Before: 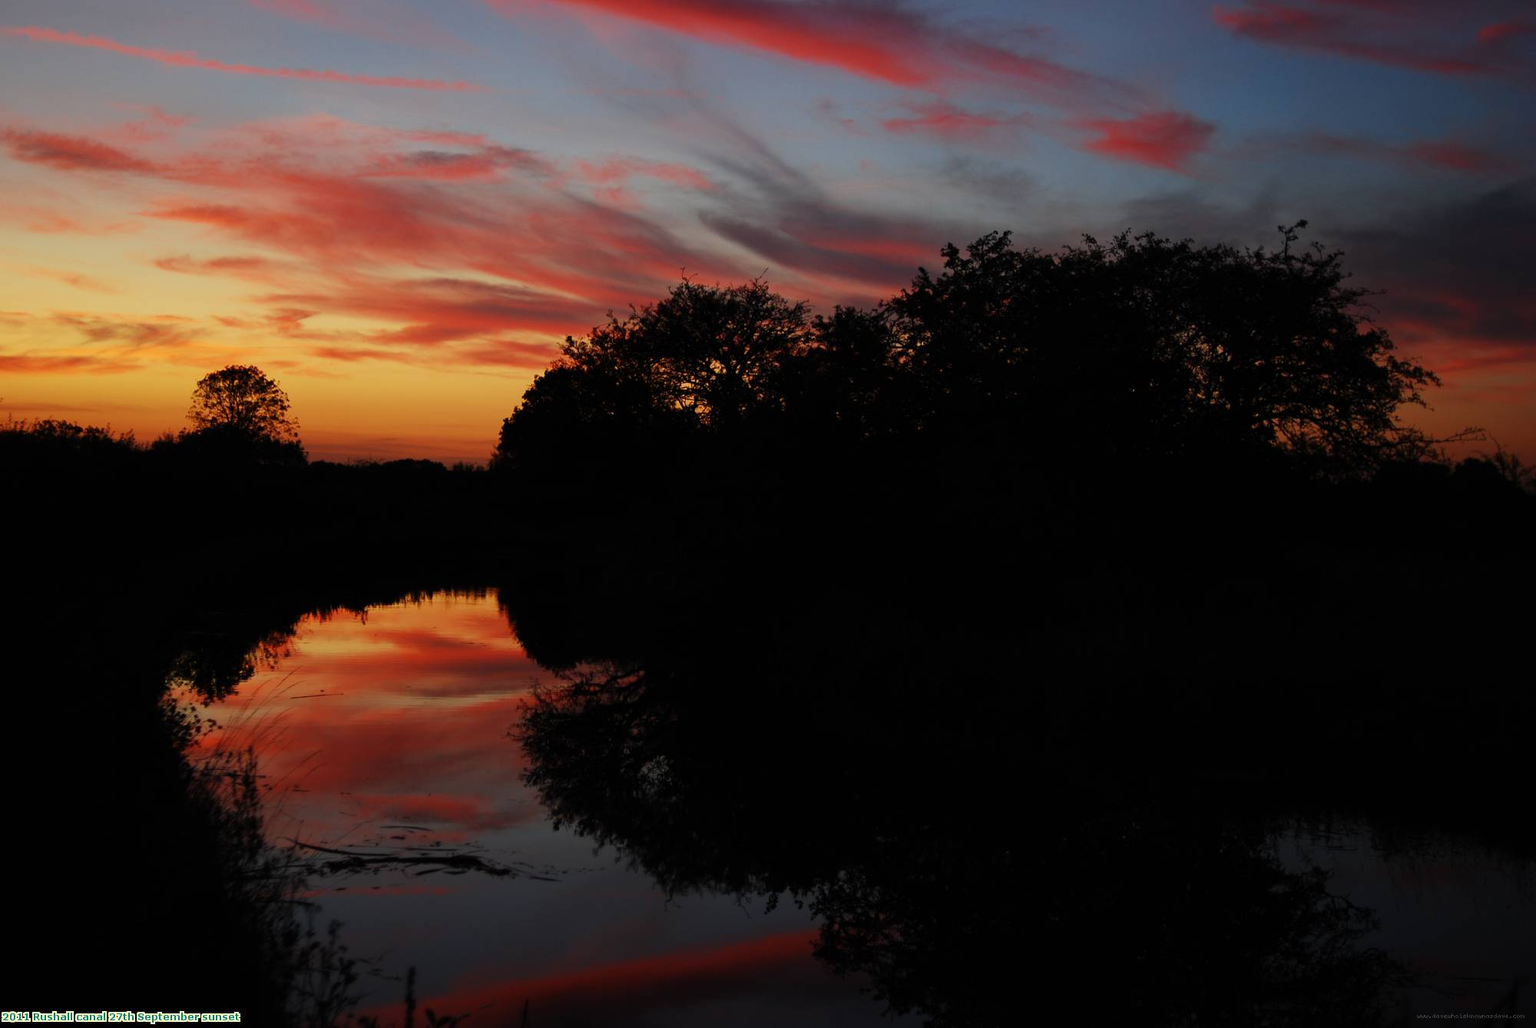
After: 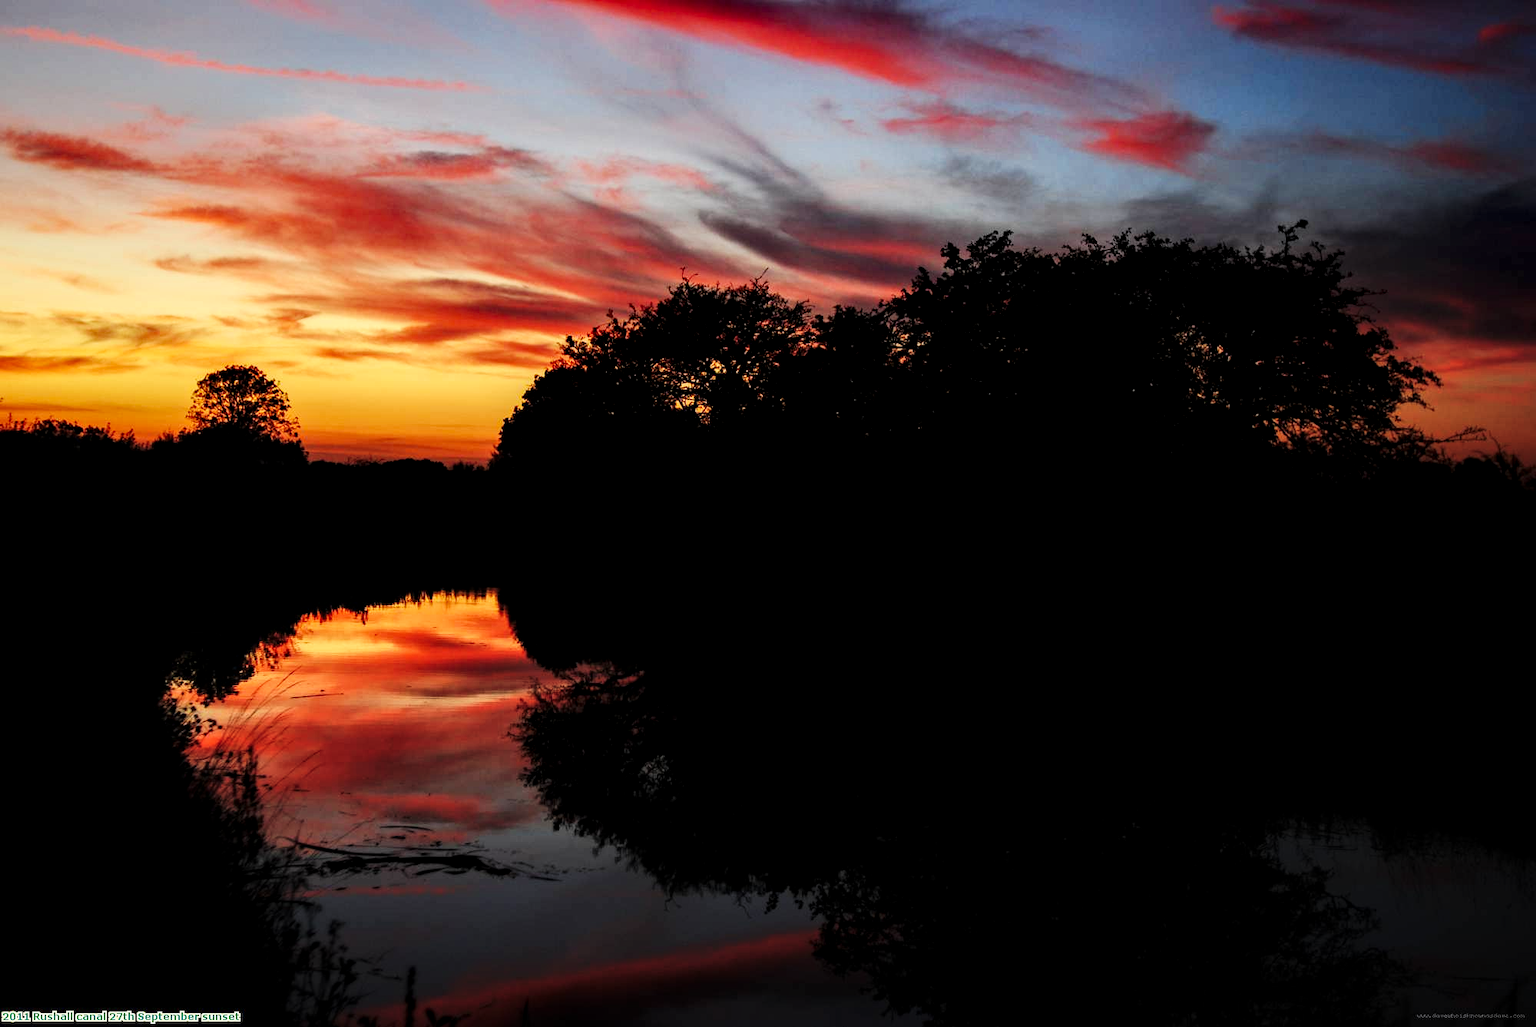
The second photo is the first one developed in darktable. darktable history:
base curve: curves: ch0 [(0, 0) (0.032, 0.025) (0.121, 0.166) (0.206, 0.329) (0.605, 0.79) (1, 1)], preserve colors none
local contrast: highlights 60%, shadows 60%, detail 160%
